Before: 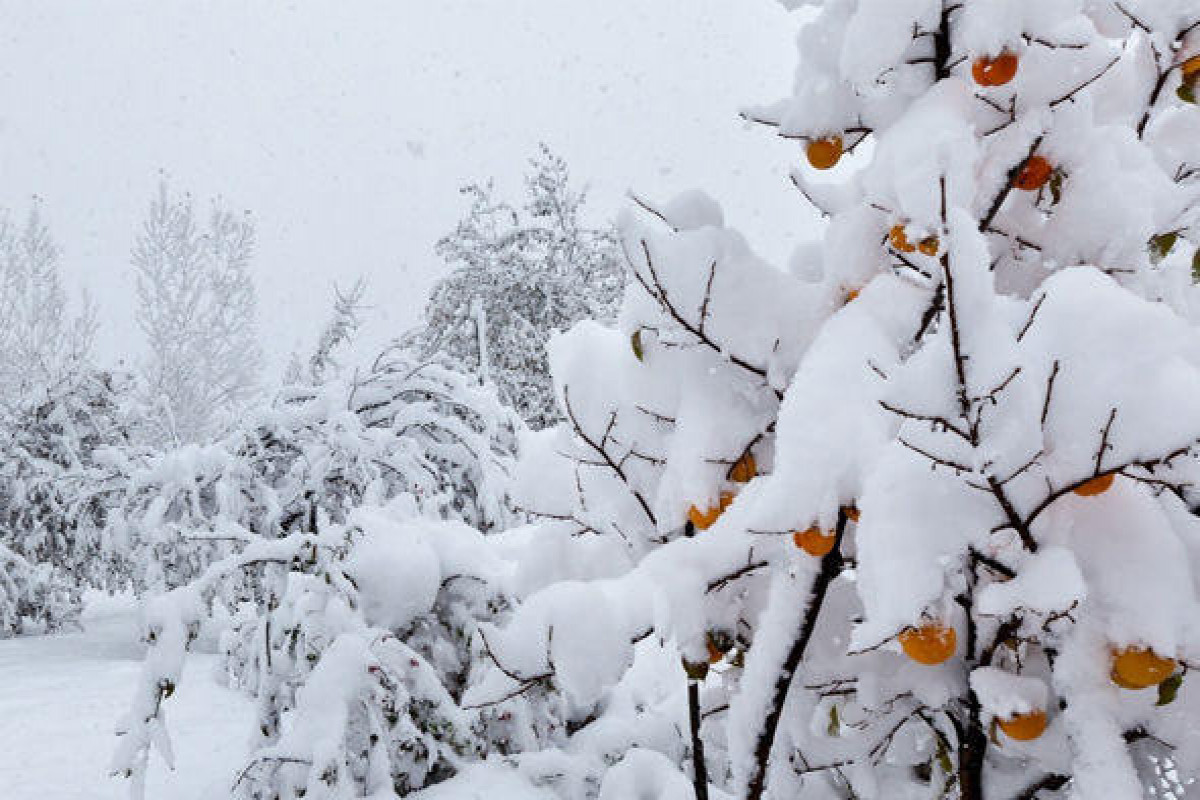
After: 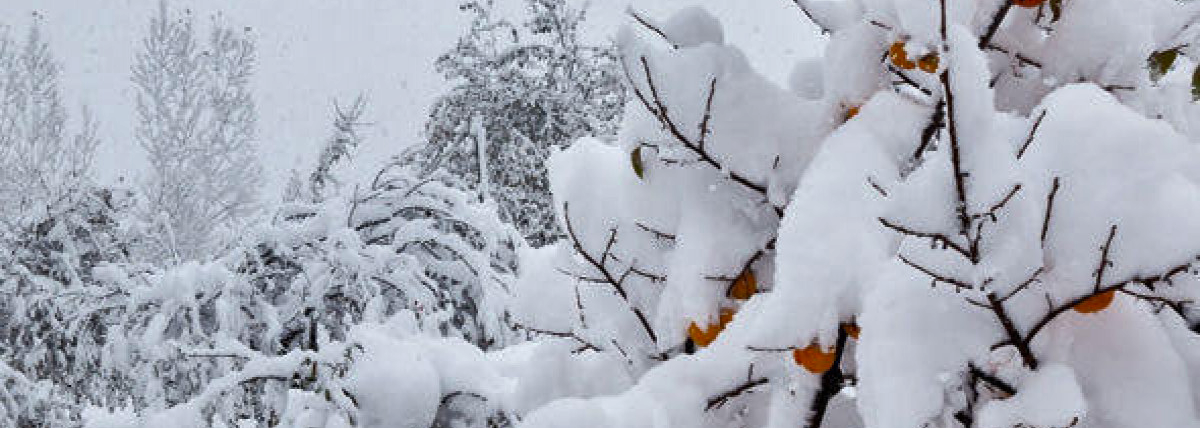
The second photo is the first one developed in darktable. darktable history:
crop and rotate: top 23.043%, bottom 23.437%
shadows and highlights: low approximation 0.01, soften with gaussian
